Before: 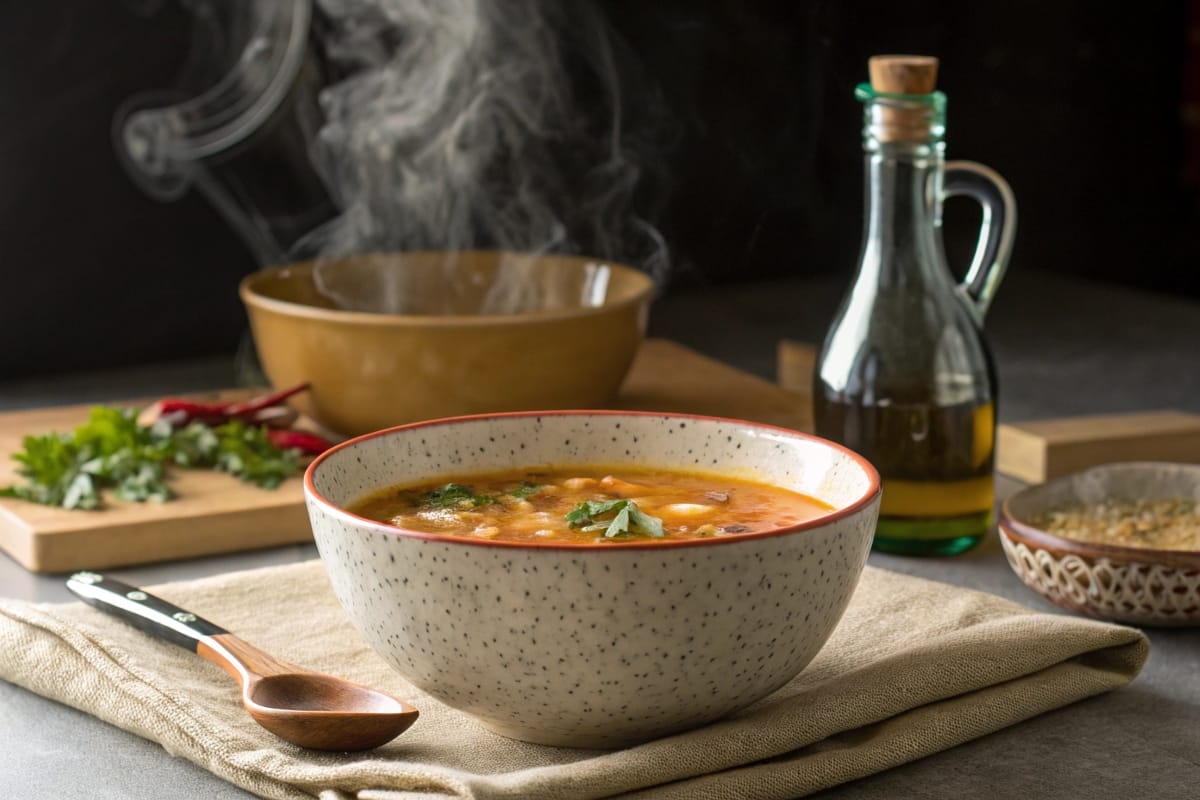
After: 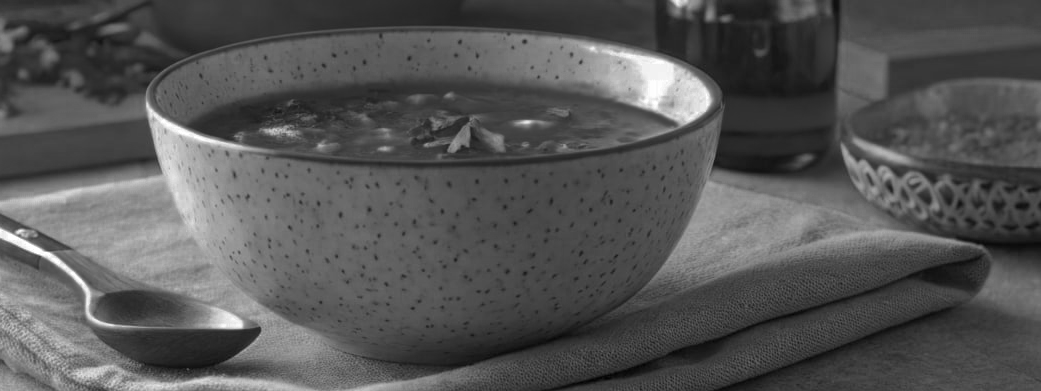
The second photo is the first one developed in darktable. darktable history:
color zones: curves: ch0 [(0.287, 0.048) (0.493, 0.484) (0.737, 0.816)]; ch1 [(0, 0) (0.143, 0) (0.286, 0) (0.429, 0) (0.571, 0) (0.714, 0) (0.857, 0)]
crop and rotate: left 13.235%, top 48.07%, bottom 2.953%
shadows and highlights: on, module defaults
